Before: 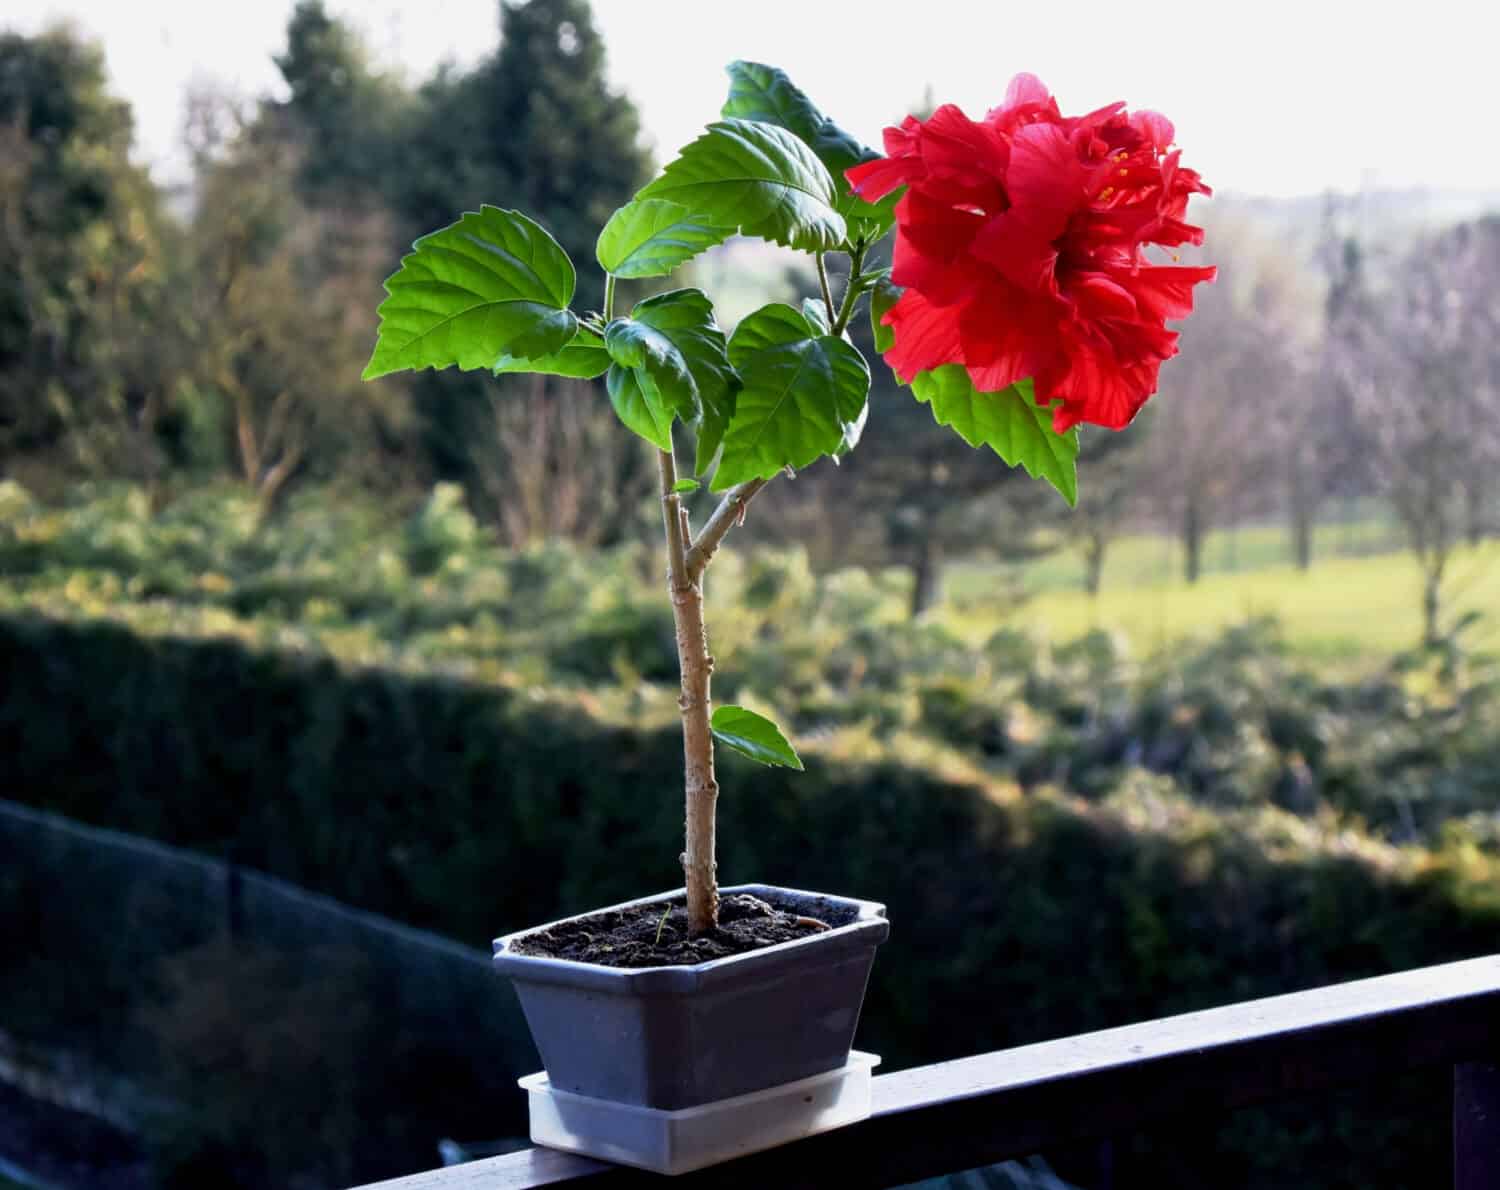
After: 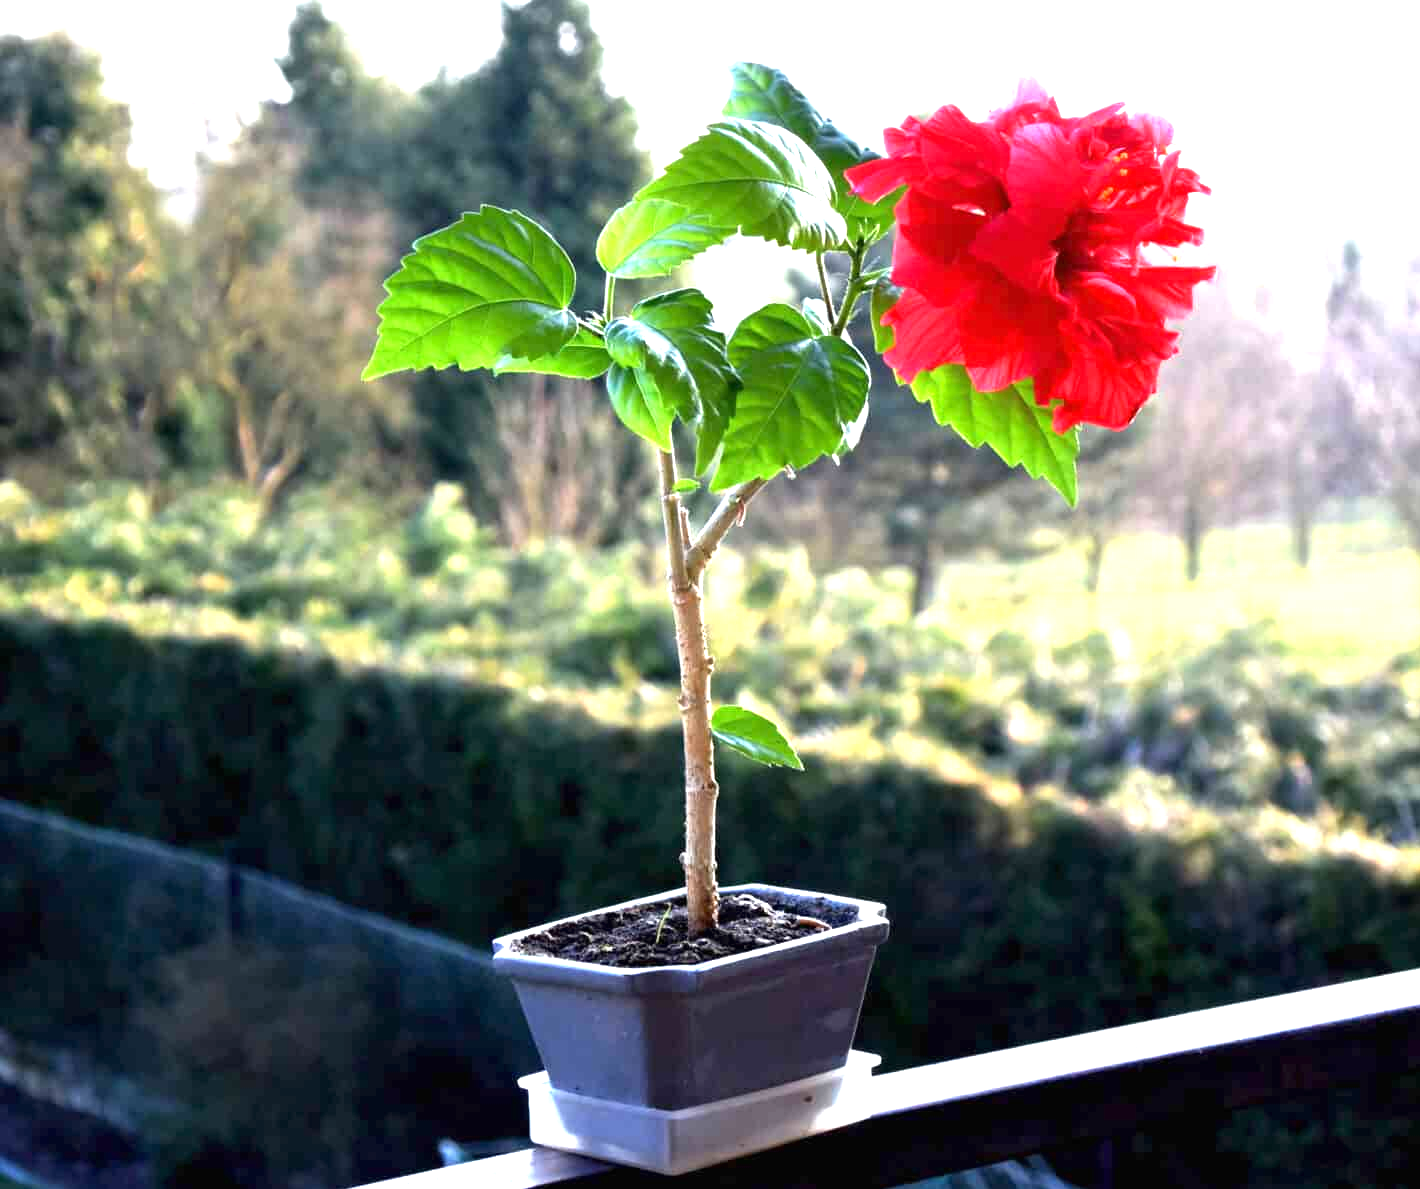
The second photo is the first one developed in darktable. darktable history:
exposure: black level correction 0, exposure 1.391 EV, compensate exposure bias true, compensate highlight preservation false
crop and rotate: left 0%, right 5.28%
